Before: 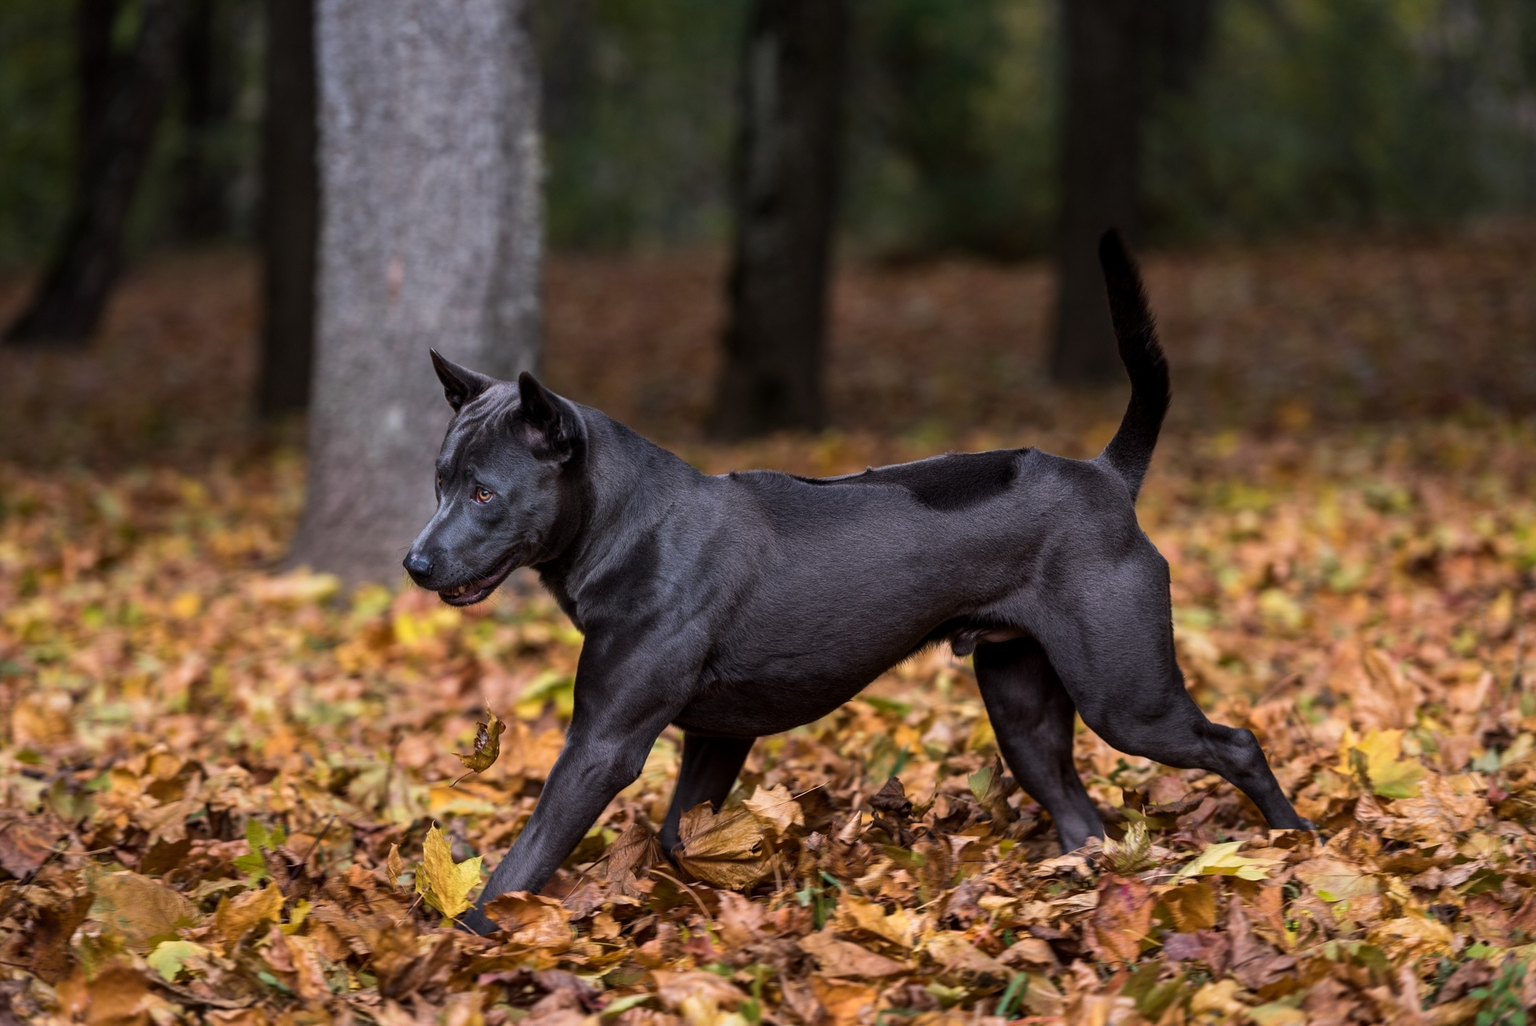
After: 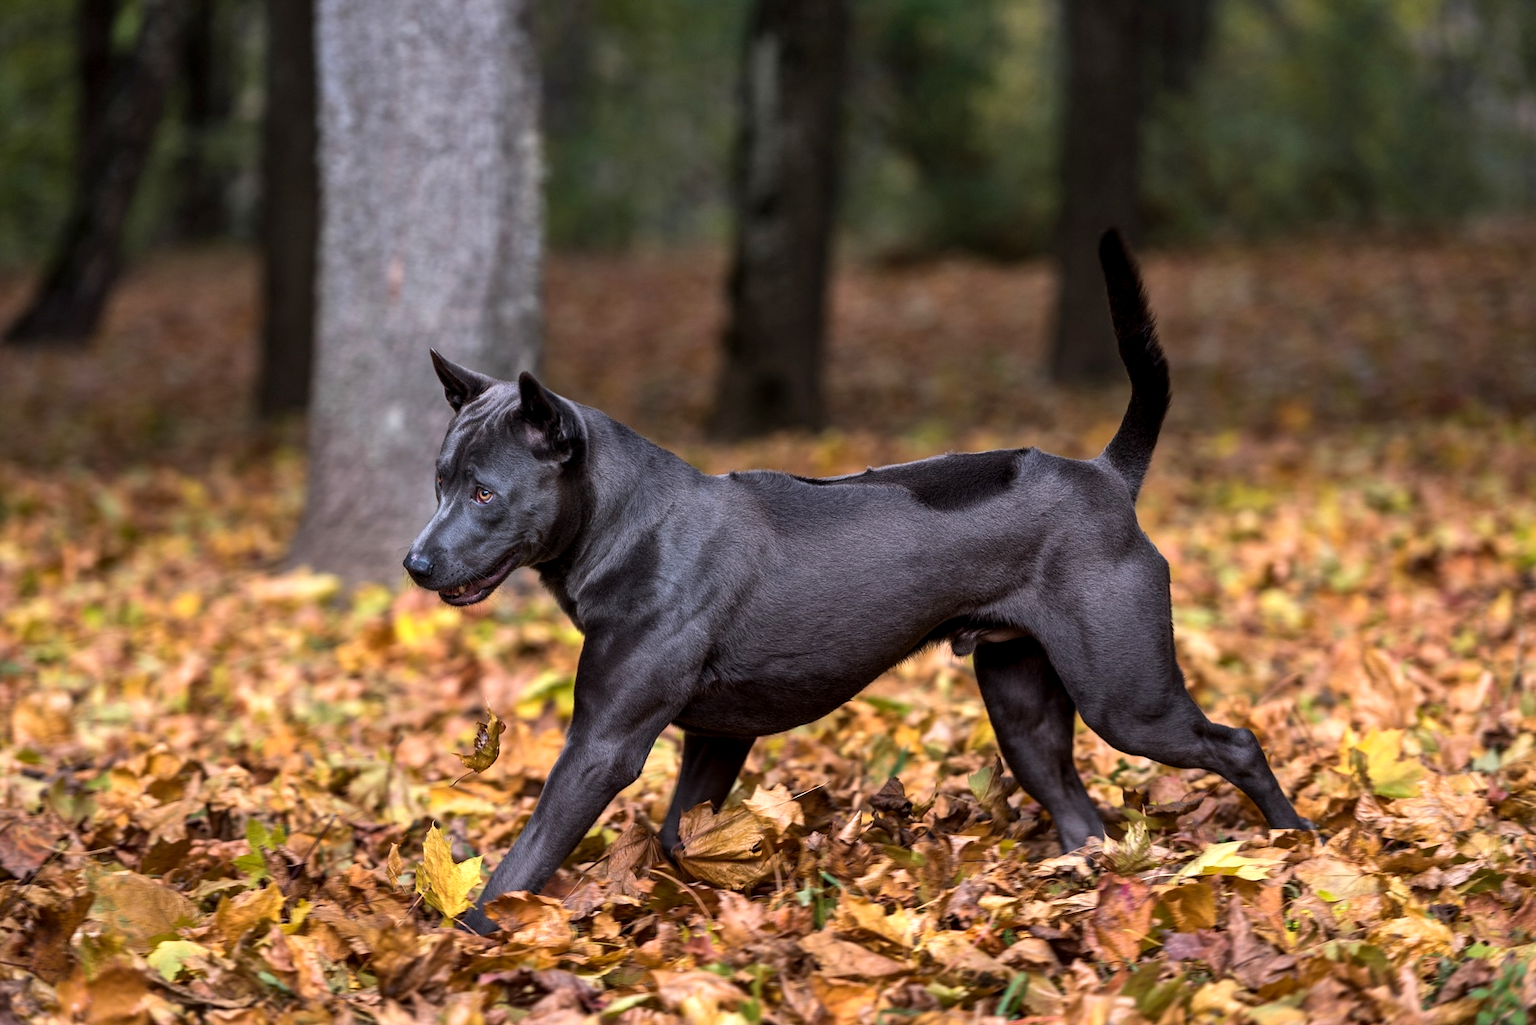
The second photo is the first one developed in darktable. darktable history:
exposure: black level correction 0.001, exposure 0.499 EV, compensate highlight preservation false
shadows and highlights: shadows 37.84, highlights -27.89, soften with gaussian
